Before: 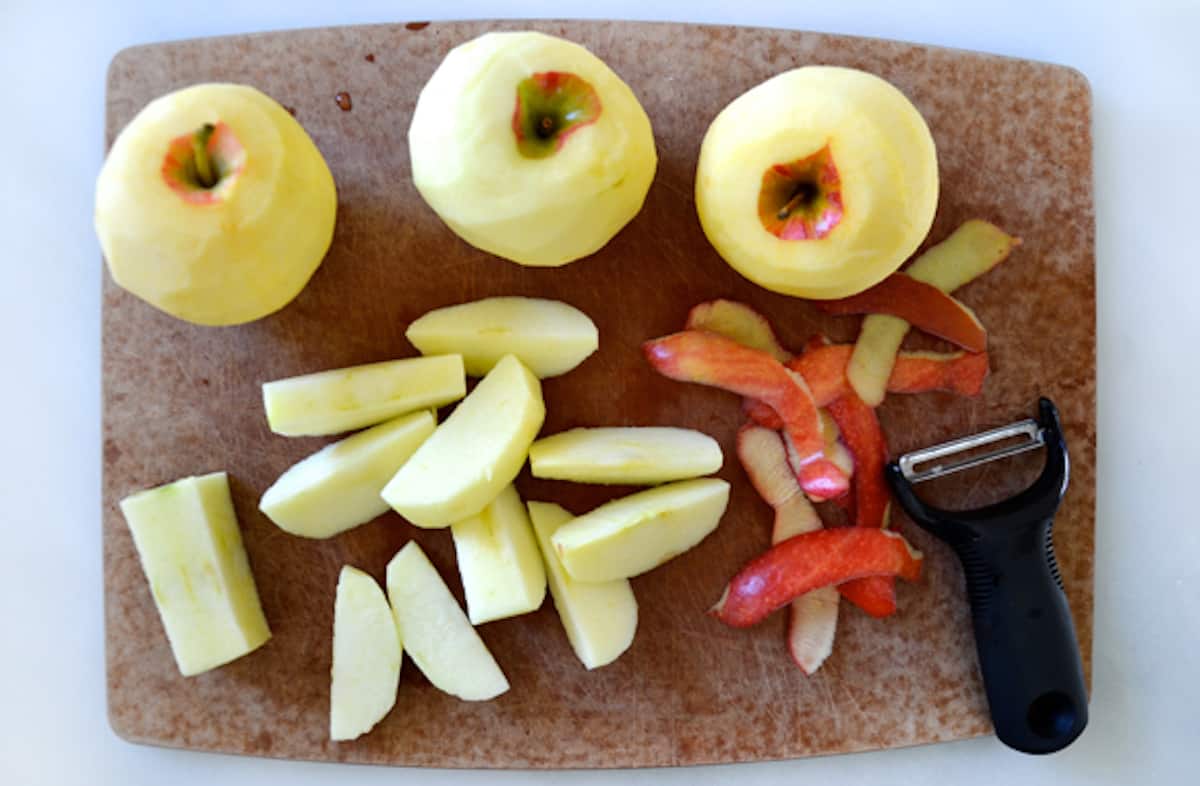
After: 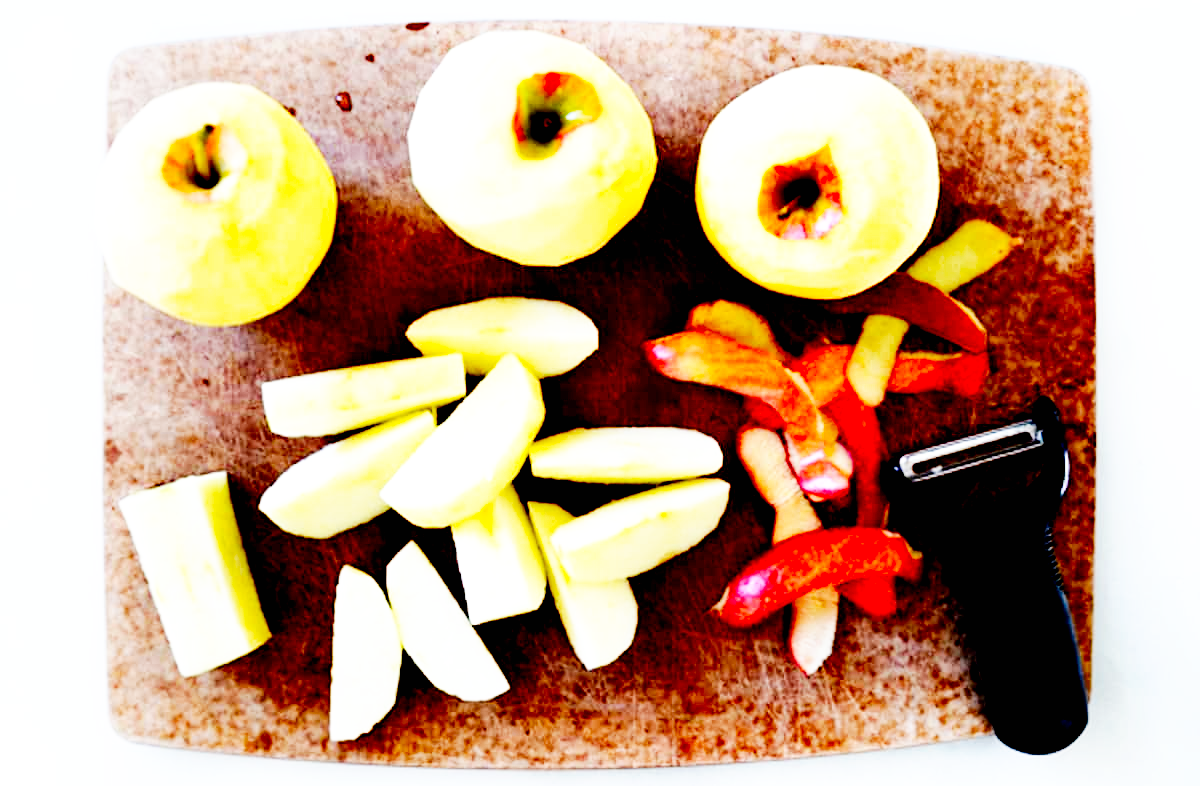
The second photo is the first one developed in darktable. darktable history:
tone equalizer: -8 EV -0.437 EV, -7 EV -0.391 EV, -6 EV -0.325 EV, -5 EV -0.216 EV, -3 EV 0.239 EV, -2 EV 0.36 EV, -1 EV 0.364 EV, +0 EV 0.421 EV
exposure: black level correction 0.046, exposure 0.013 EV, compensate highlight preservation false
base curve: curves: ch0 [(0, 0) (0.007, 0.004) (0.027, 0.03) (0.046, 0.07) (0.207, 0.54) (0.442, 0.872) (0.673, 0.972) (1, 1)], preserve colors none
